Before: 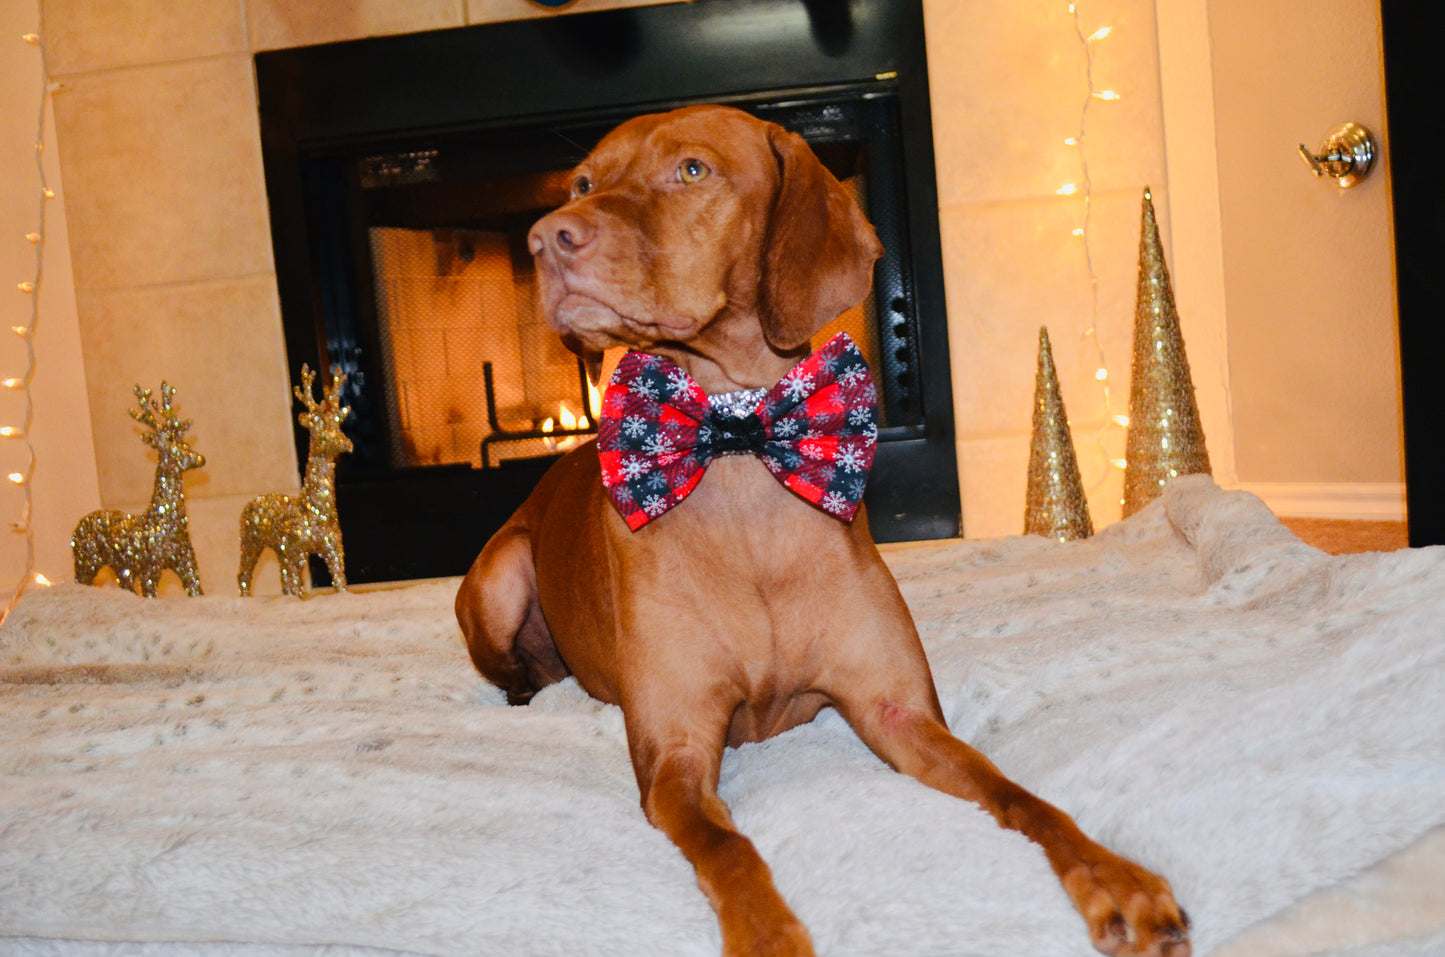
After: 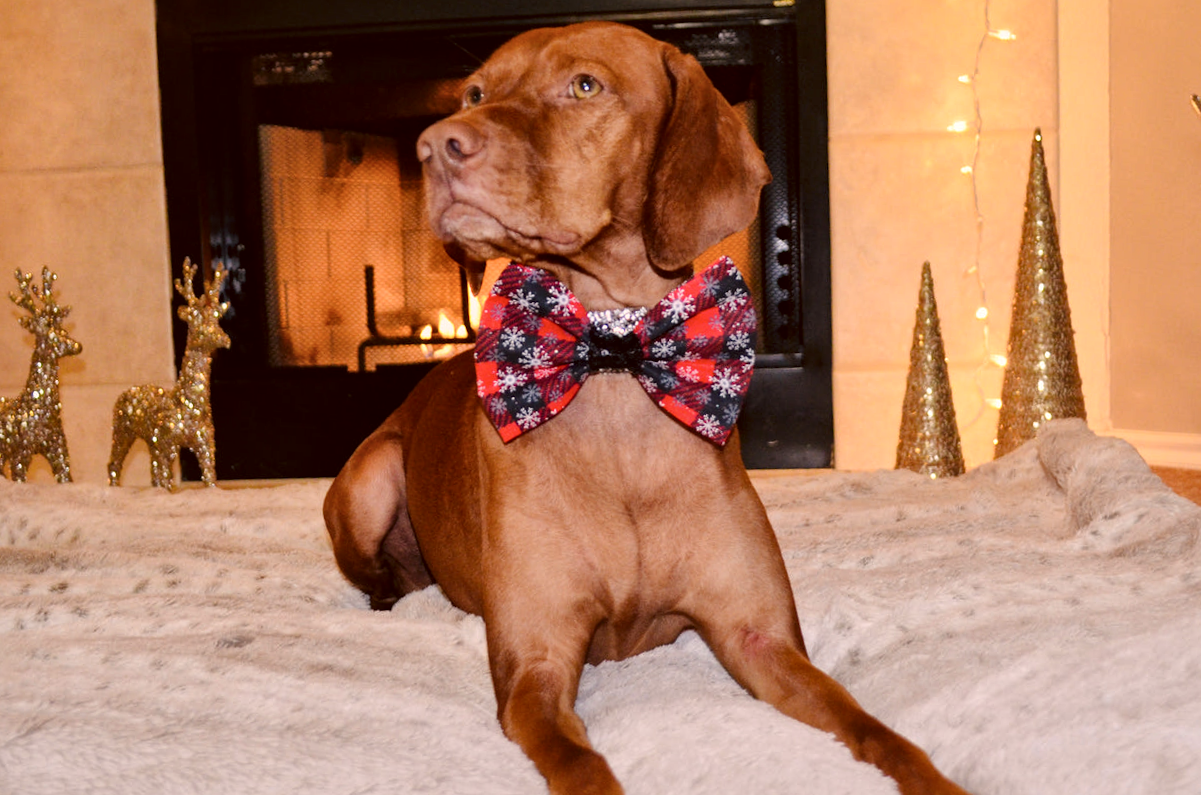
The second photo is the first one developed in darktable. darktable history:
local contrast: mode bilateral grid, contrast 20, coarseness 50, detail 148%, midtone range 0.2
color correction: highlights a* 10.21, highlights b* 9.79, shadows a* 8.61, shadows b* 7.88, saturation 0.8
crop and rotate: angle -3.27°, left 5.211%, top 5.211%, right 4.607%, bottom 4.607%
